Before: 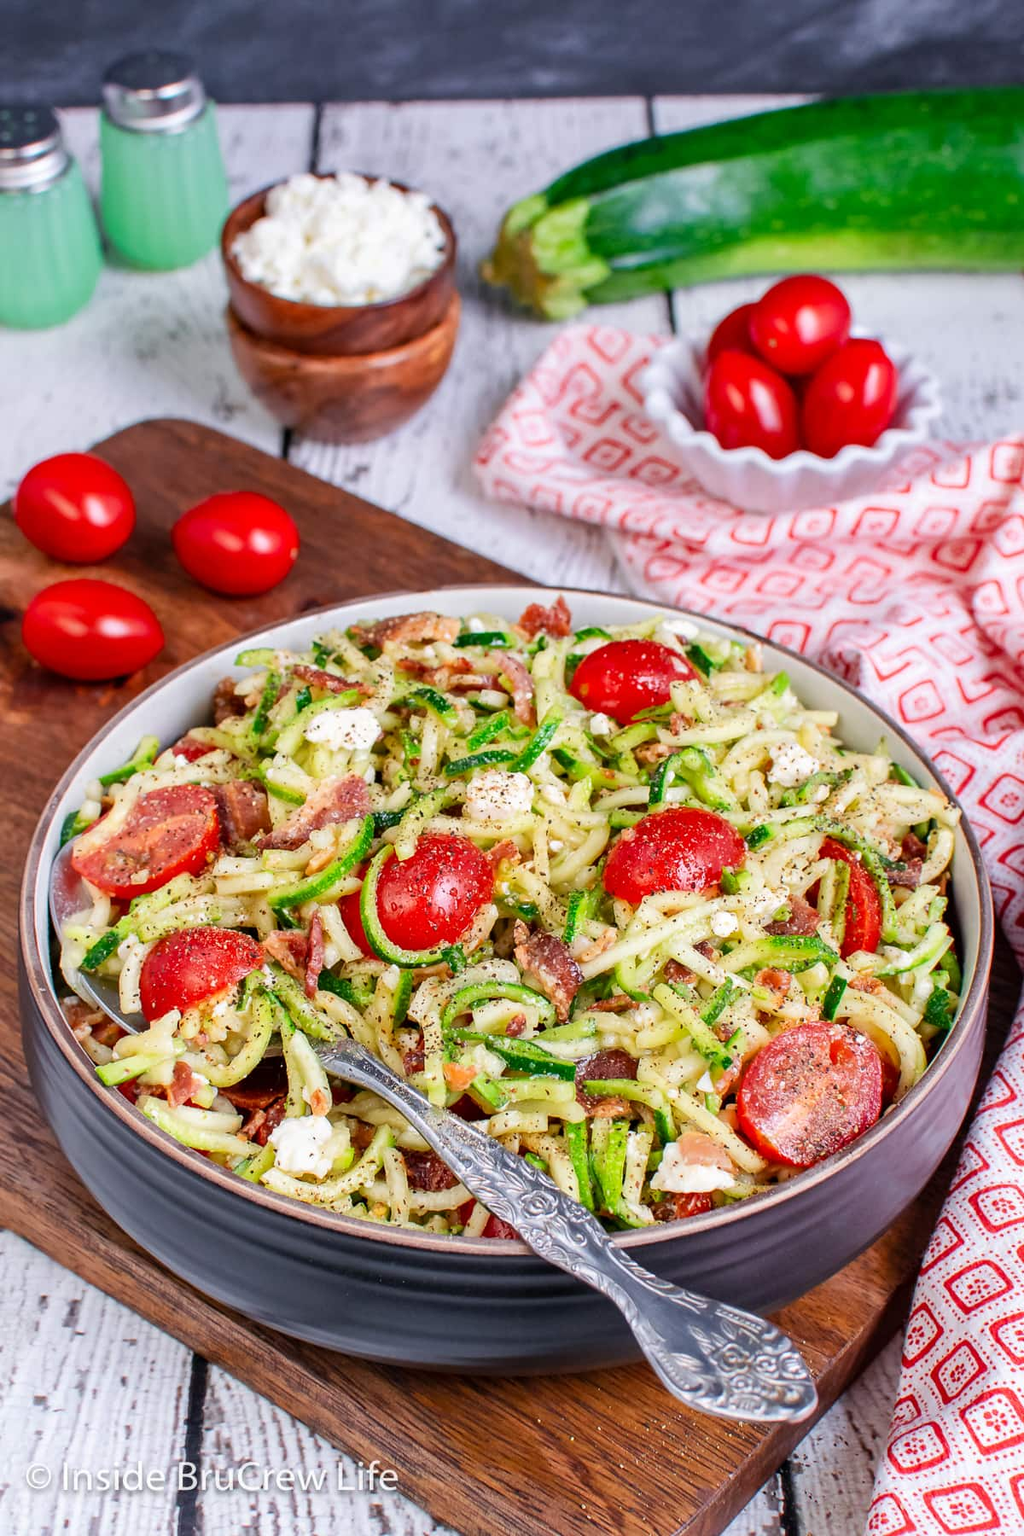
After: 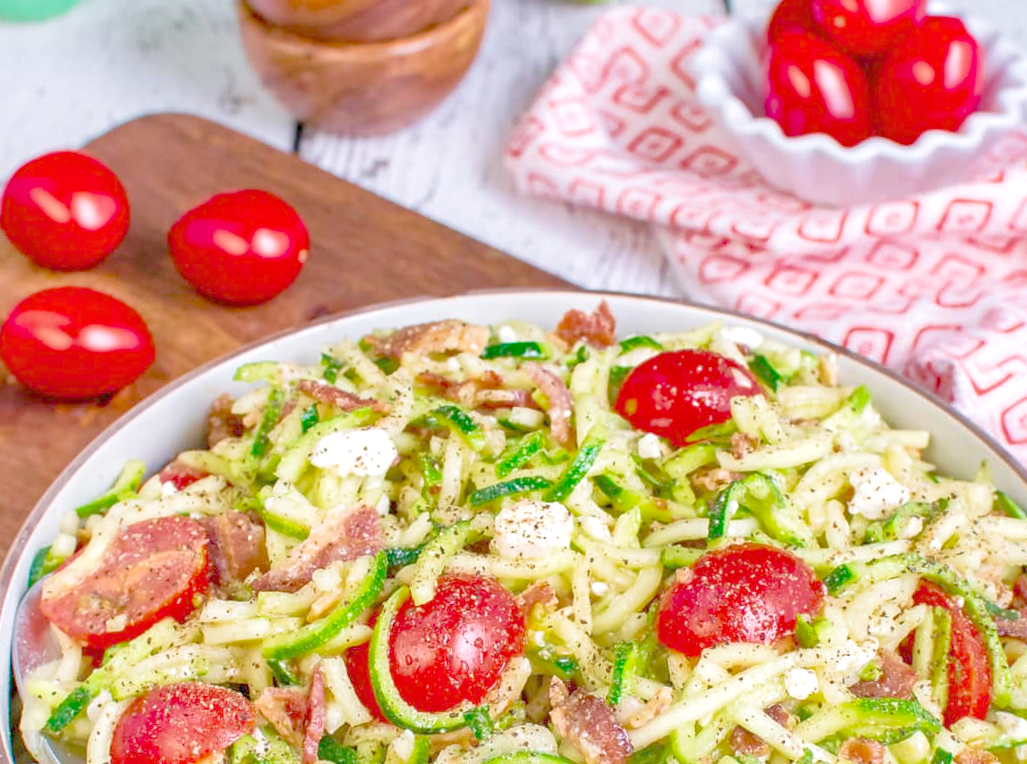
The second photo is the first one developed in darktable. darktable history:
crop: left 7.036%, top 18.398%, right 14.379%, bottom 40.043%
rotate and perspective: rotation 0.128°, lens shift (vertical) -0.181, lens shift (horizontal) -0.044, shear 0.001, automatic cropping off
shadows and highlights: on, module defaults
haze removal: on, module defaults
color balance rgb: perceptual saturation grading › global saturation 3.7%, global vibrance 5.56%, contrast 3.24%
velvia: strength 36.57%
